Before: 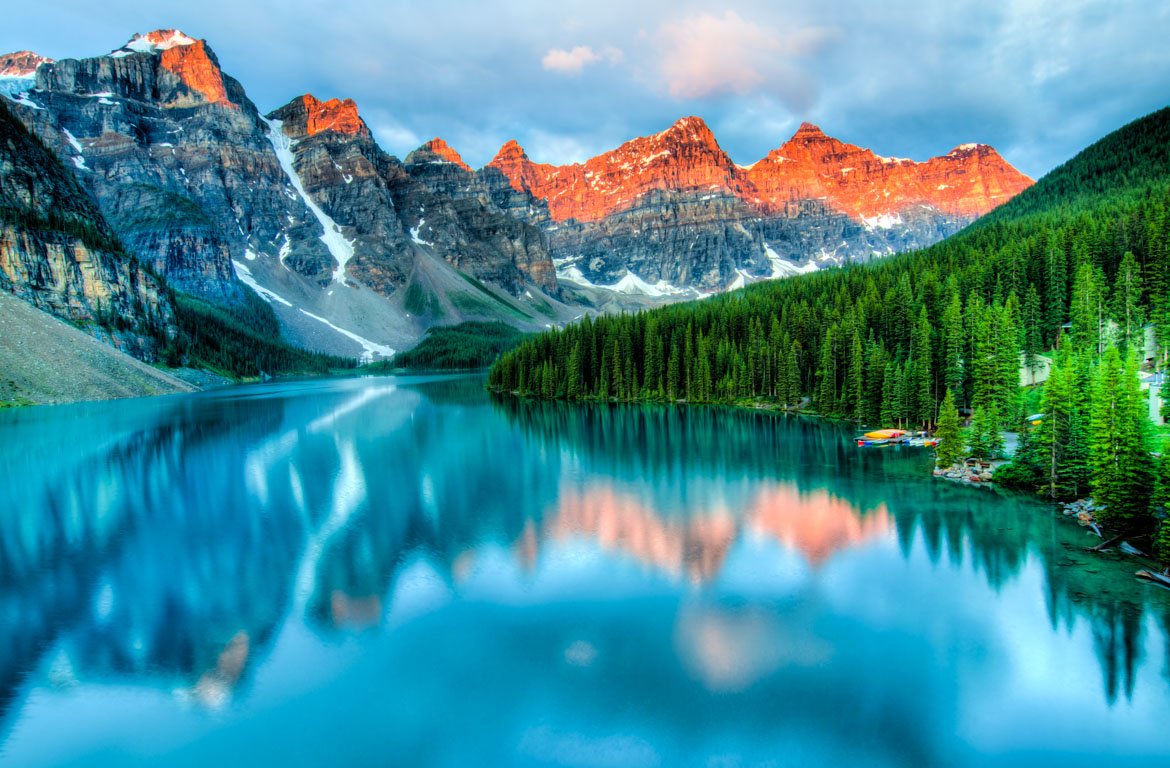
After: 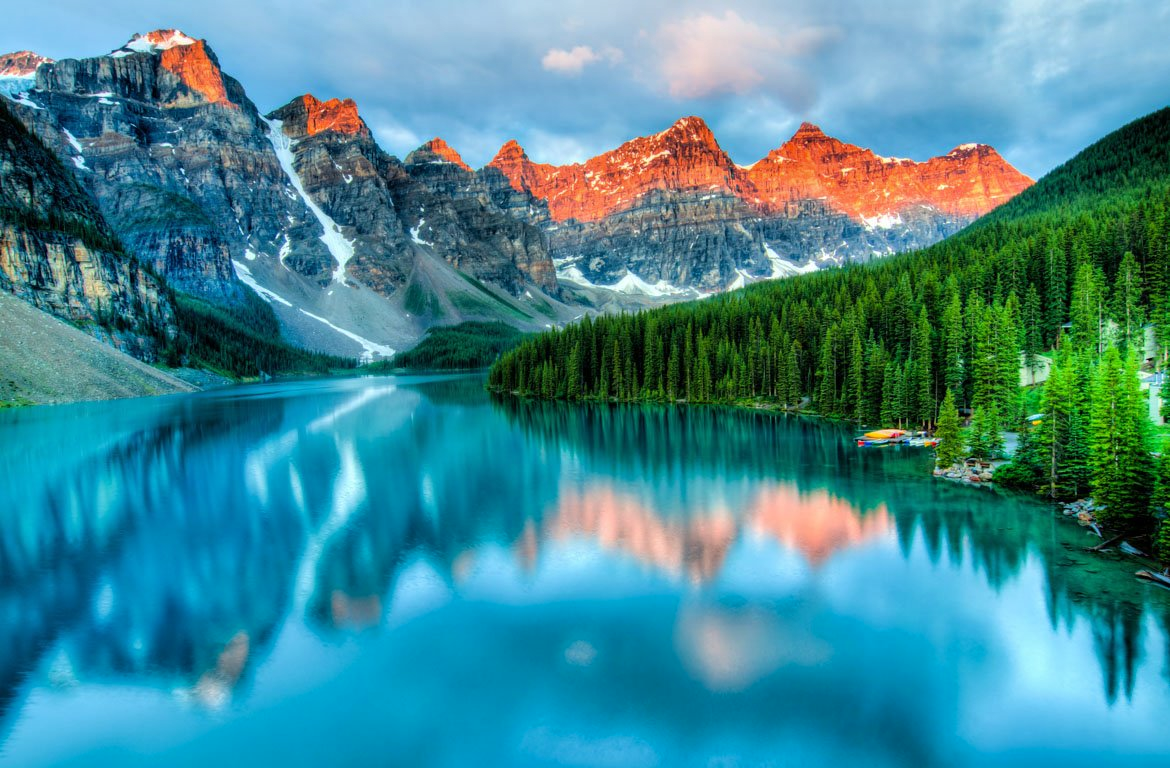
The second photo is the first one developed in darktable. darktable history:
shadows and highlights: shadows 6.84, soften with gaussian
